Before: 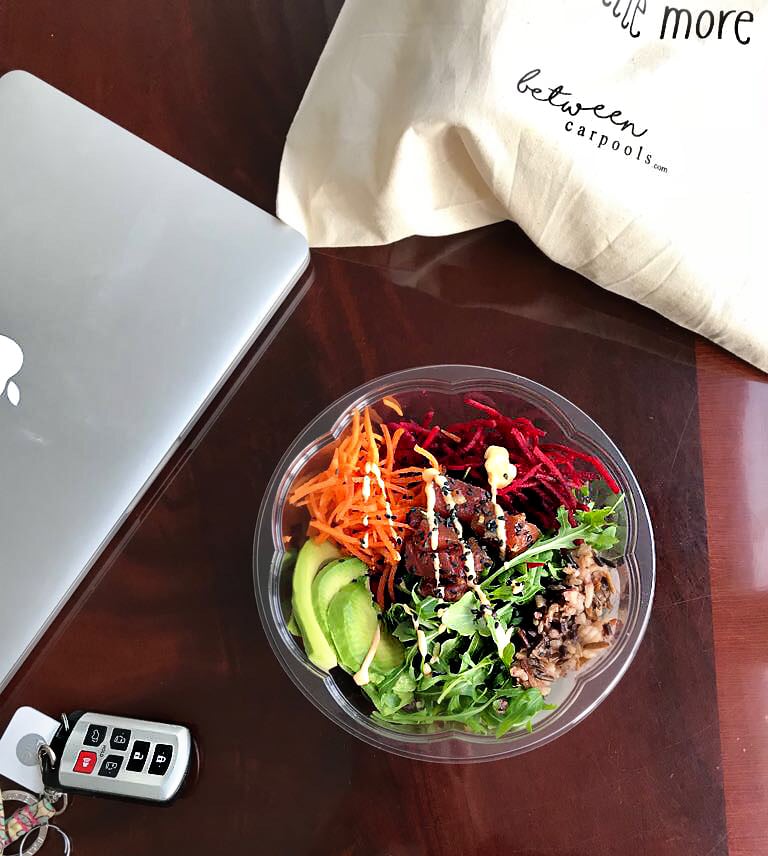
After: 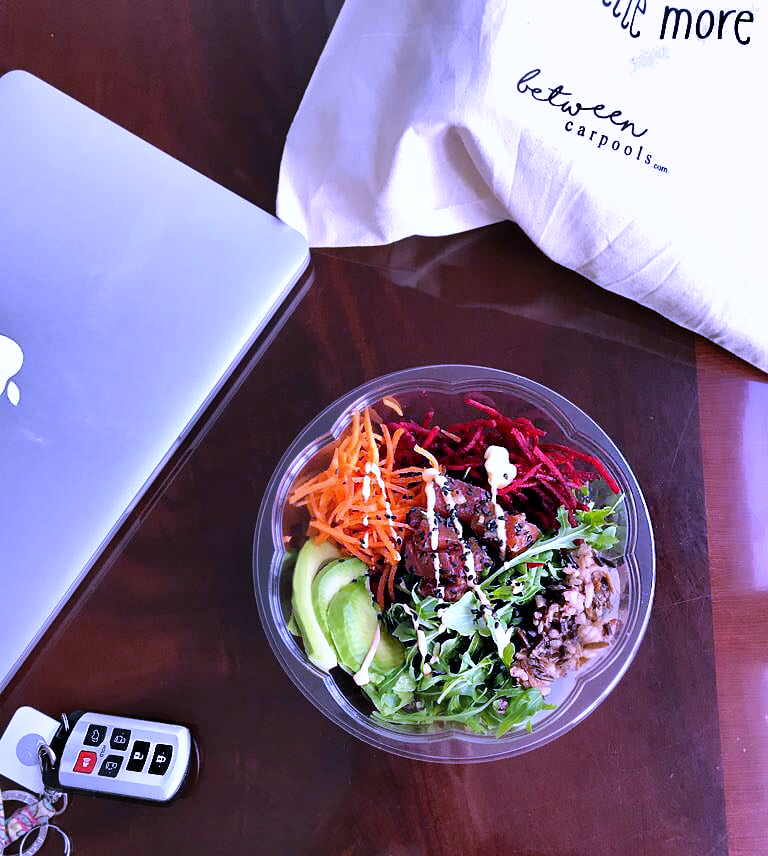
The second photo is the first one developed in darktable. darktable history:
white balance: red 0.98, blue 1.61
shadows and highlights: radius 133.83, soften with gaussian
